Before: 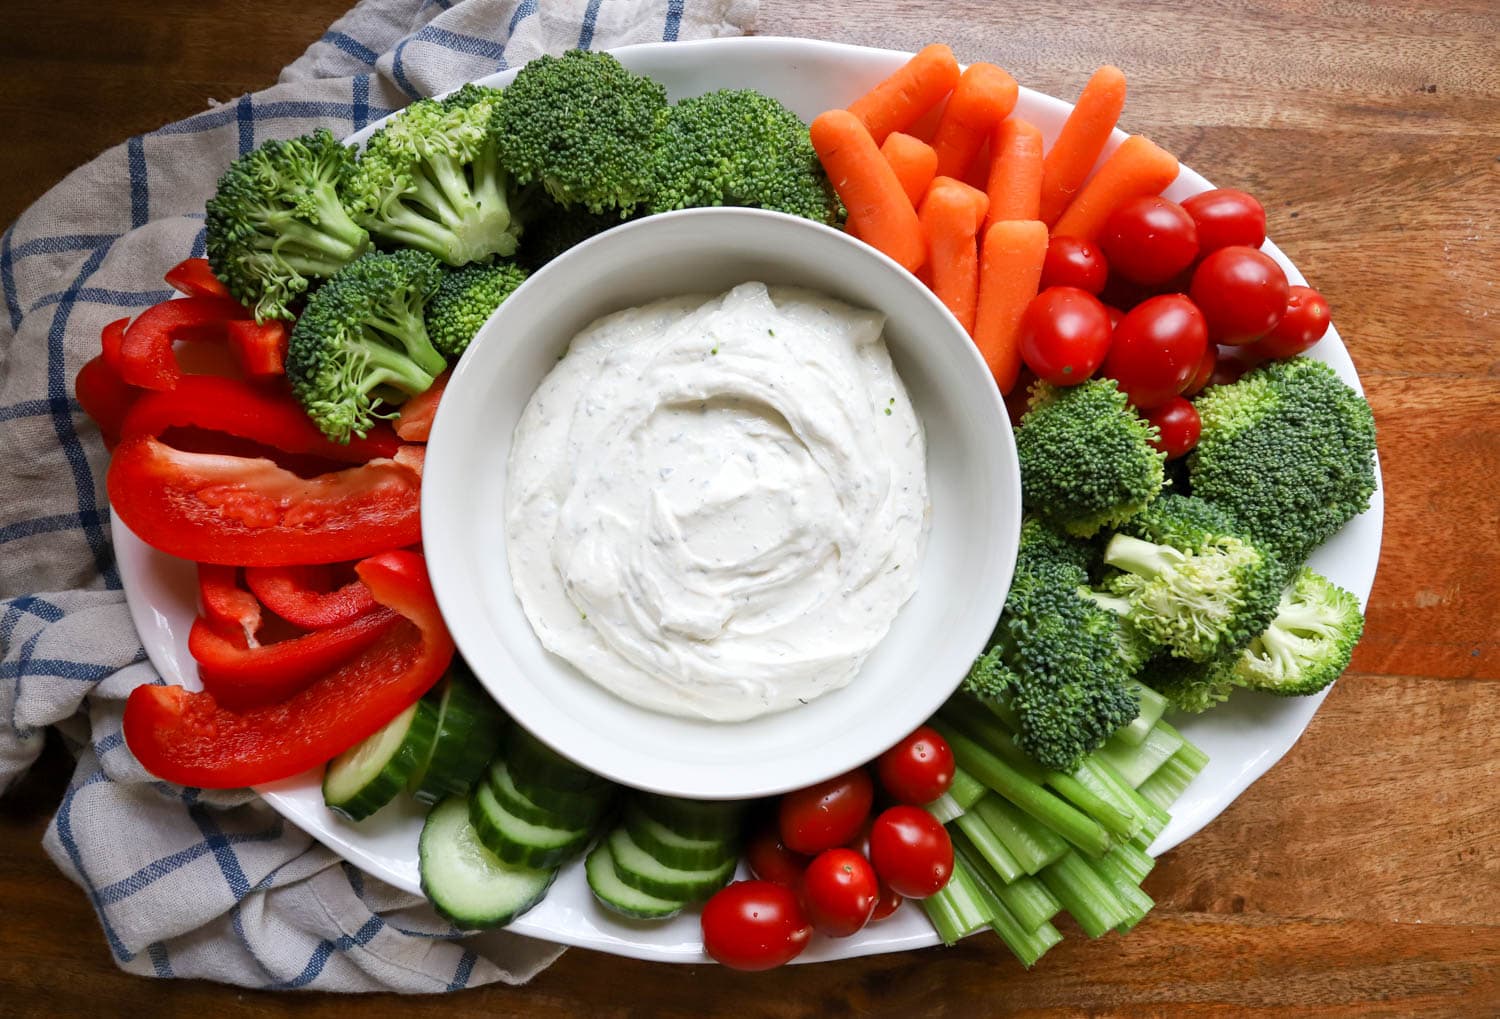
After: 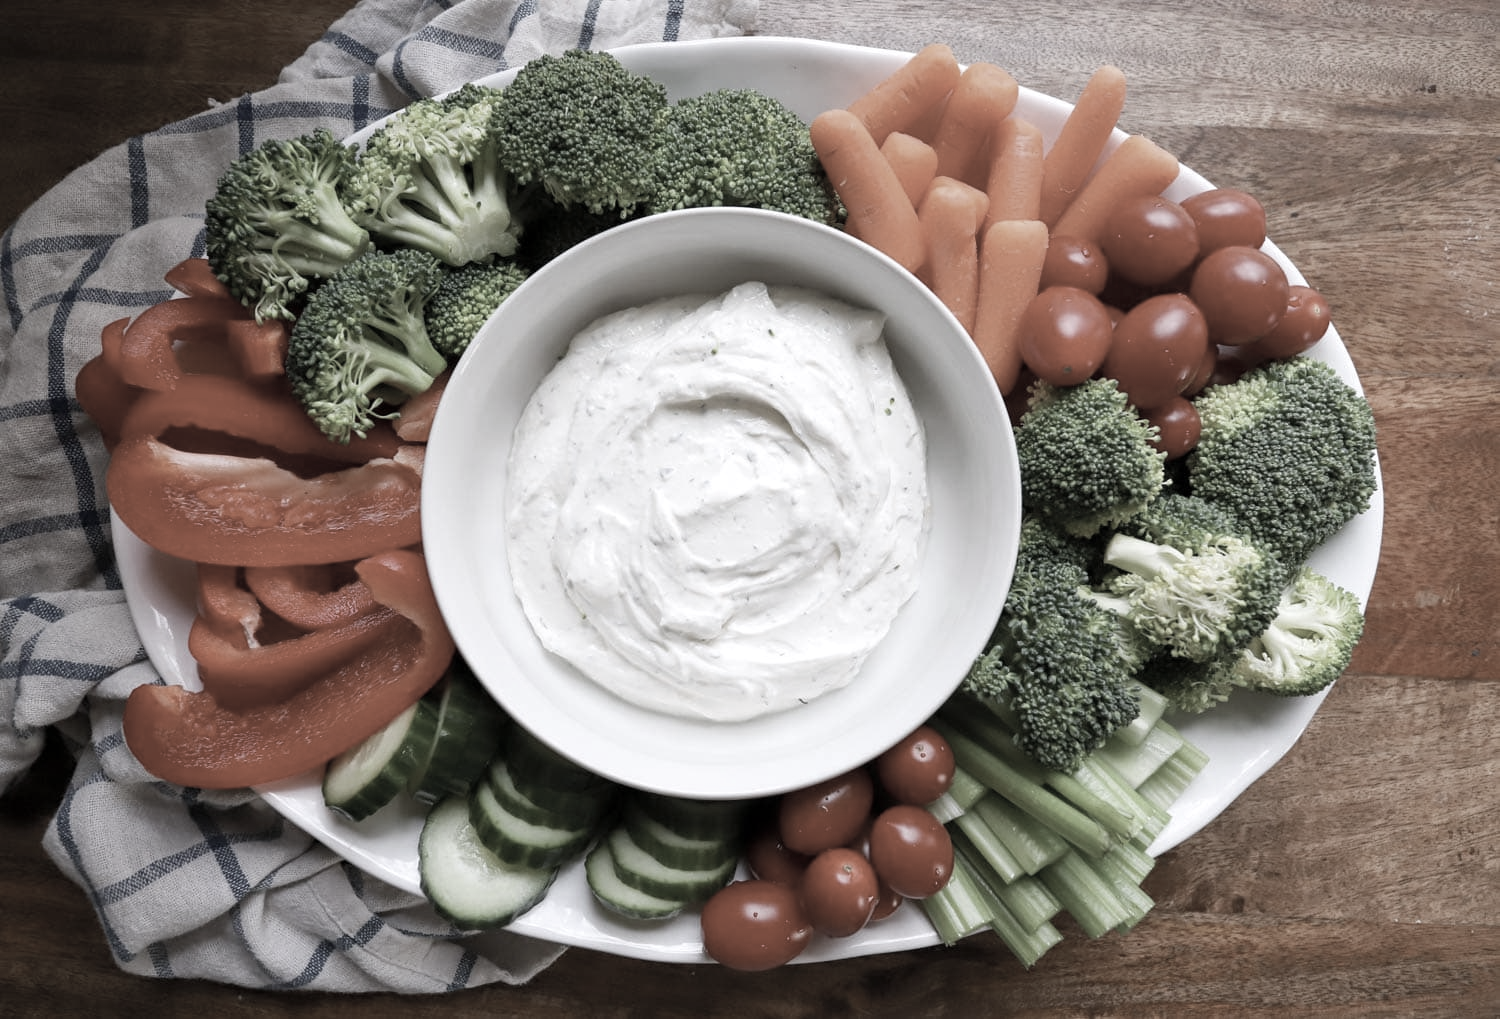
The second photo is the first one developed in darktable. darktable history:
white balance: red 1.009, blue 1.027
color correction: saturation 0.3
